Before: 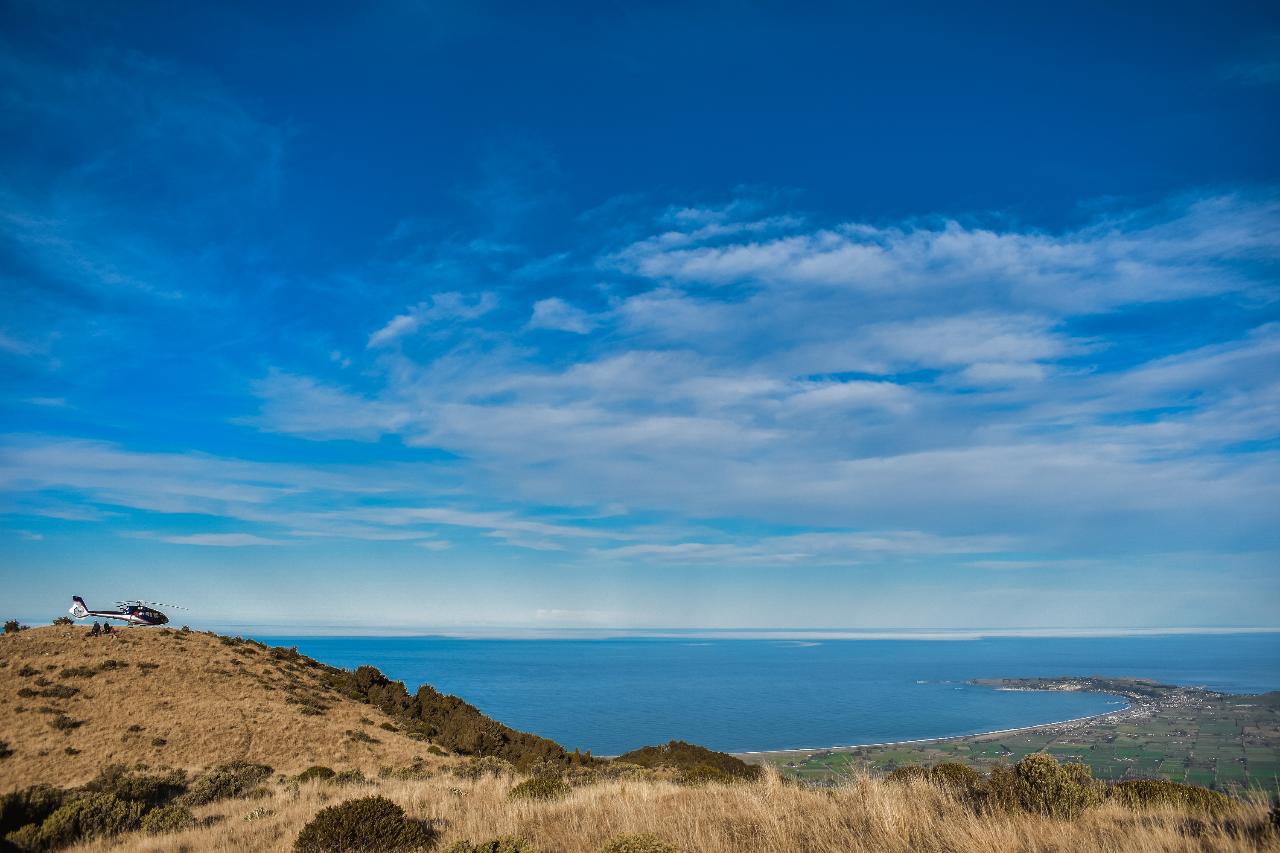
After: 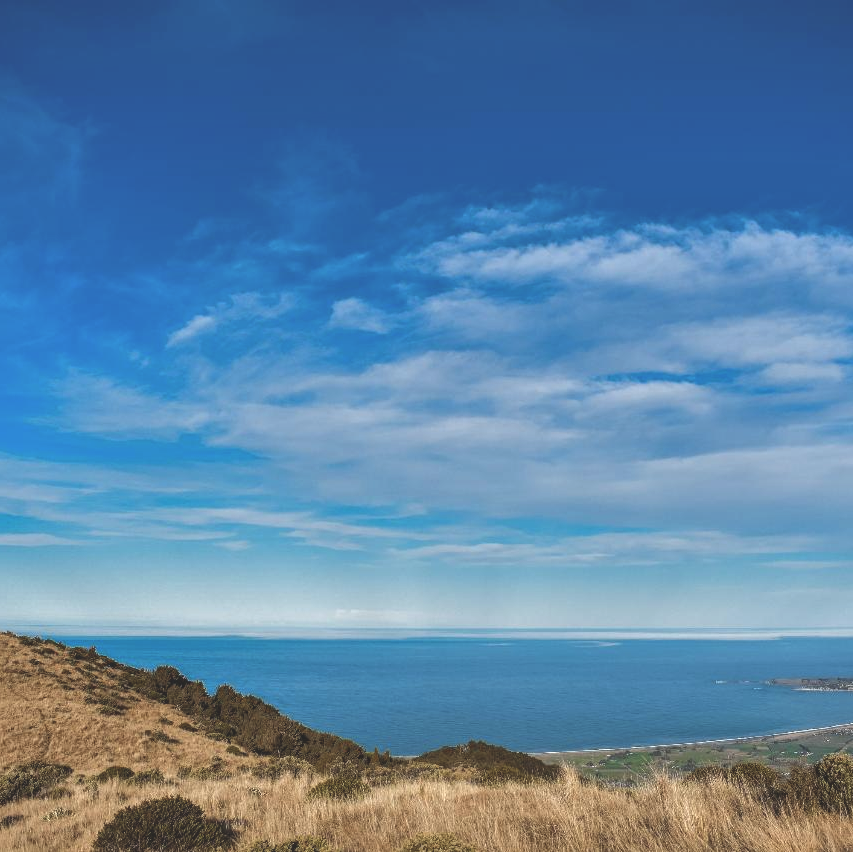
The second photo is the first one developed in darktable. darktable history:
local contrast: on, module defaults
crop and rotate: left 15.754%, right 17.579%
exposure: black level correction -0.028, compensate highlight preservation false
